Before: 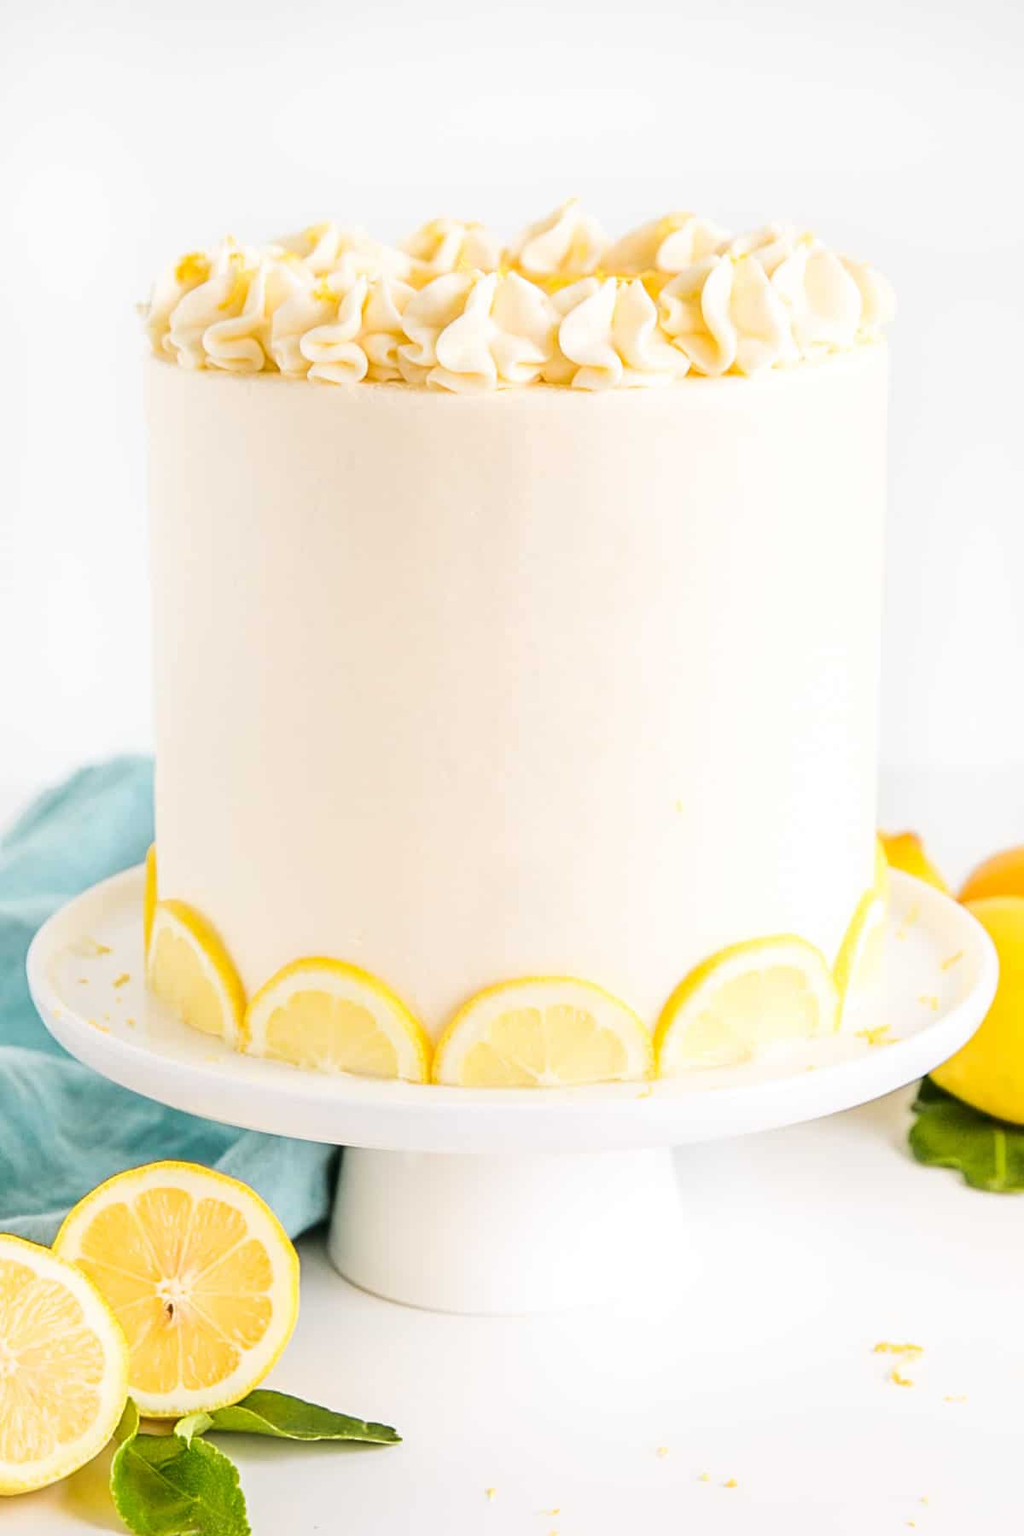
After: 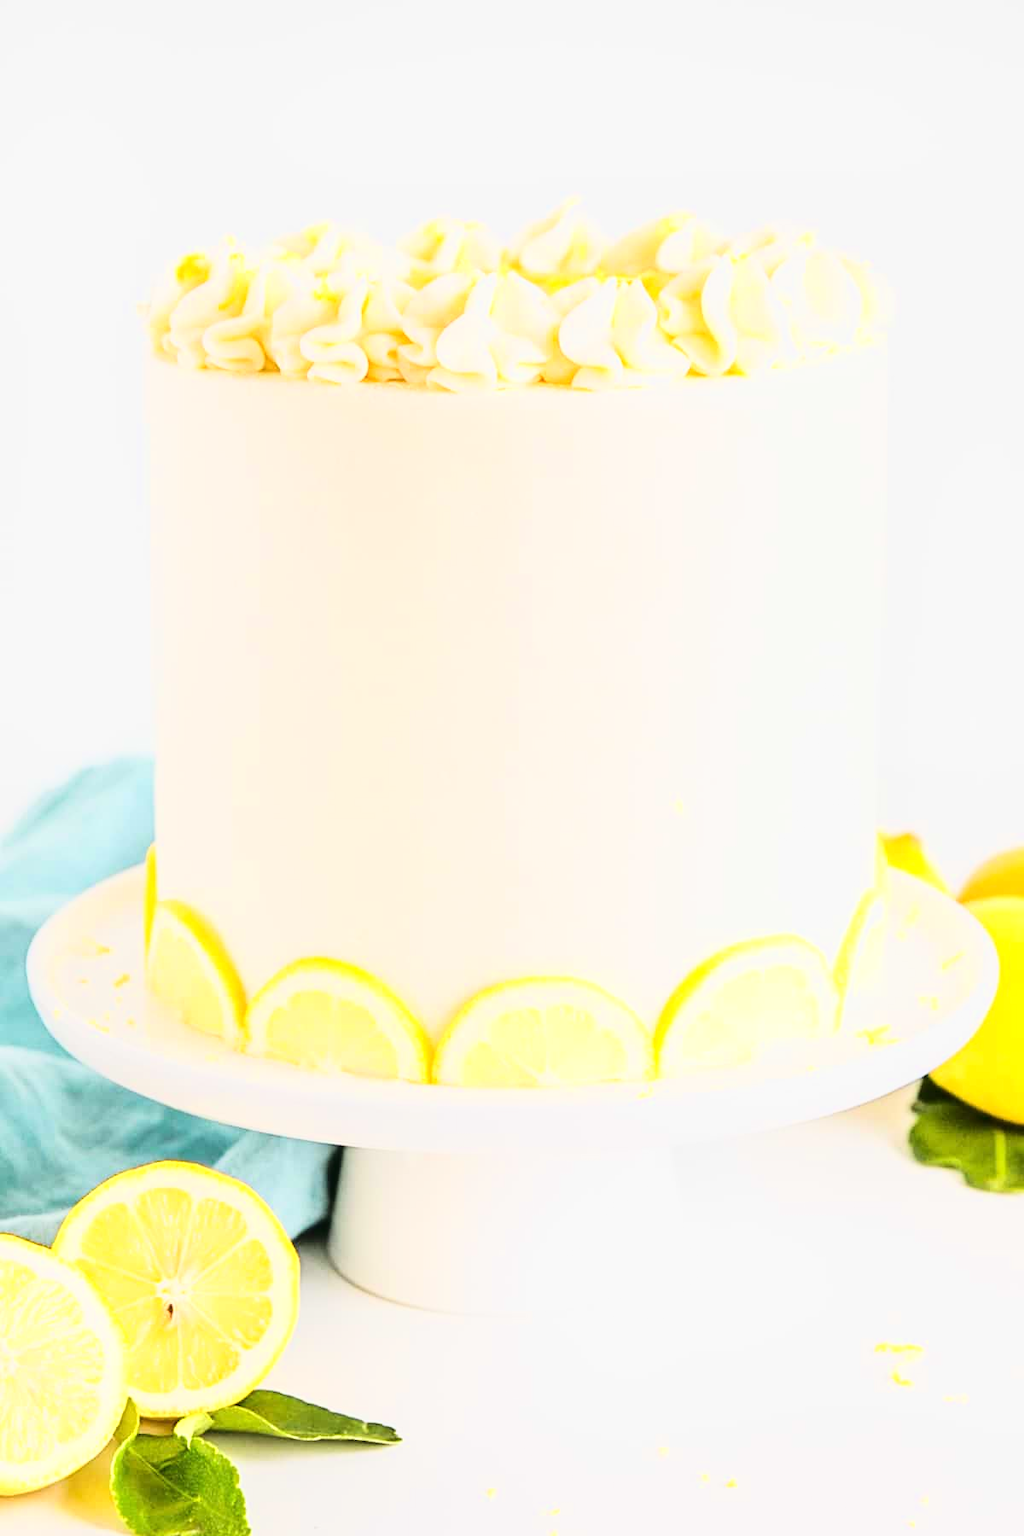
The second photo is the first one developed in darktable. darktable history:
tone curve: curves: ch0 [(0.003, 0.032) (0.037, 0.037) (0.142, 0.117) (0.279, 0.311) (0.405, 0.49) (0.526, 0.651) (0.722, 0.857) (0.875, 0.946) (1, 0.98)]; ch1 [(0, 0) (0.305, 0.325) (0.453, 0.437) (0.482, 0.473) (0.501, 0.498) (0.515, 0.523) (0.559, 0.591) (0.6, 0.659) (0.656, 0.71) (1, 1)]; ch2 [(0, 0) (0.323, 0.277) (0.424, 0.396) (0.479, 0.484) (0.499, 0.502) (0.515, 0.537) (0.564, 0.595) (0.644, 0.703) (0.742, 0.803) (1, 1)]
